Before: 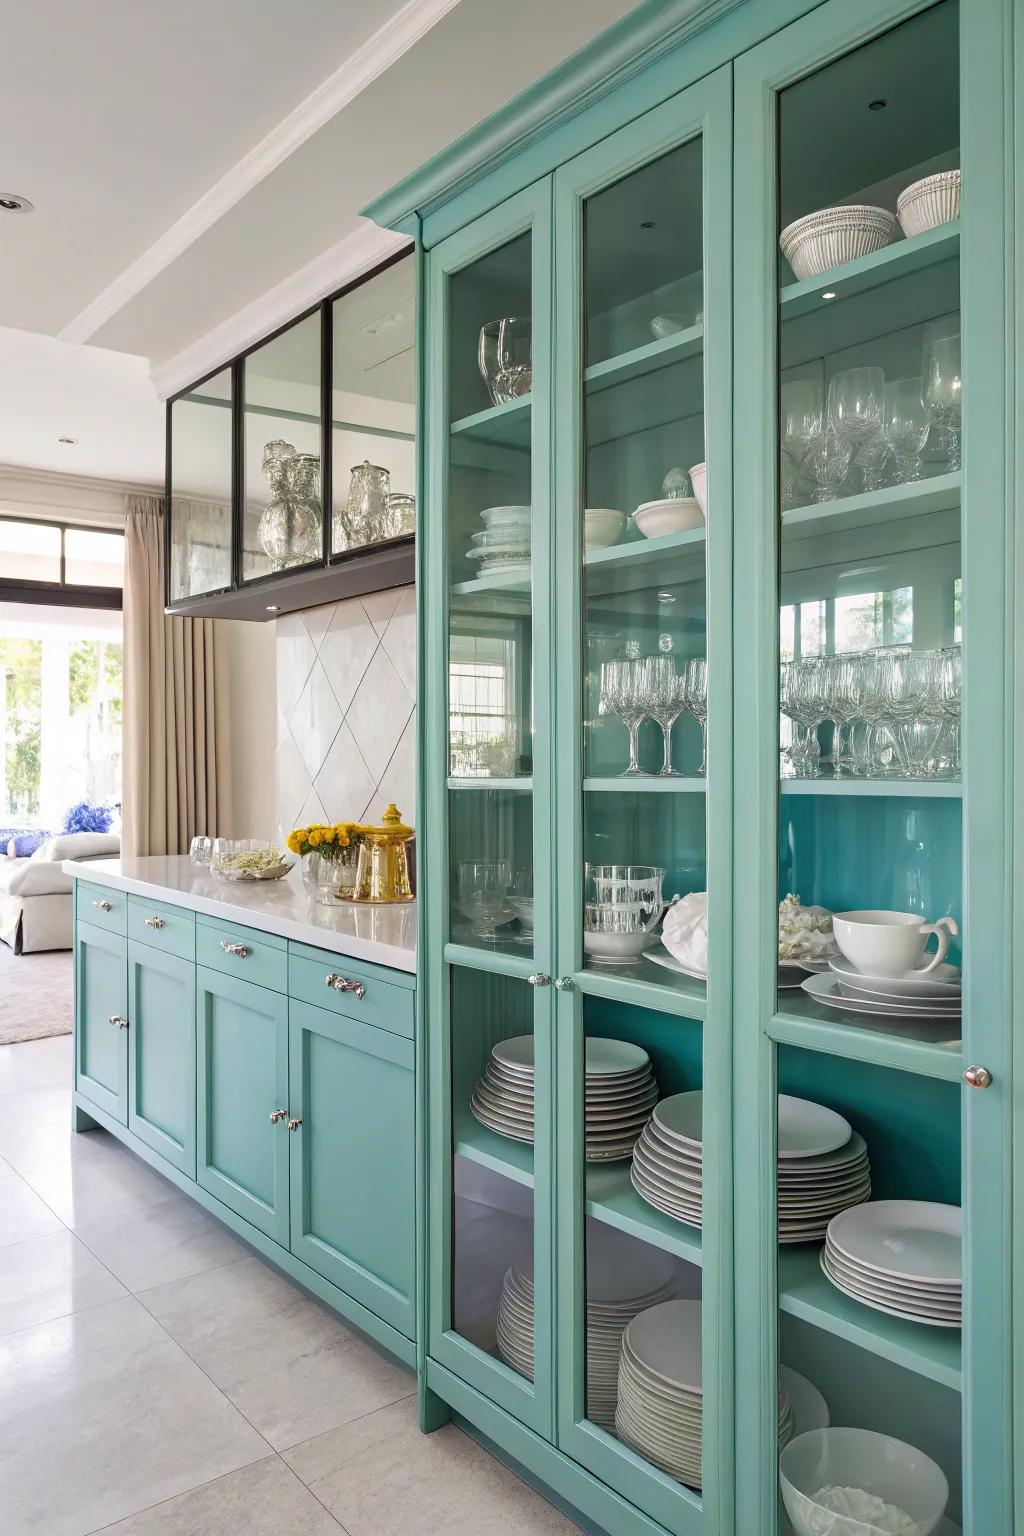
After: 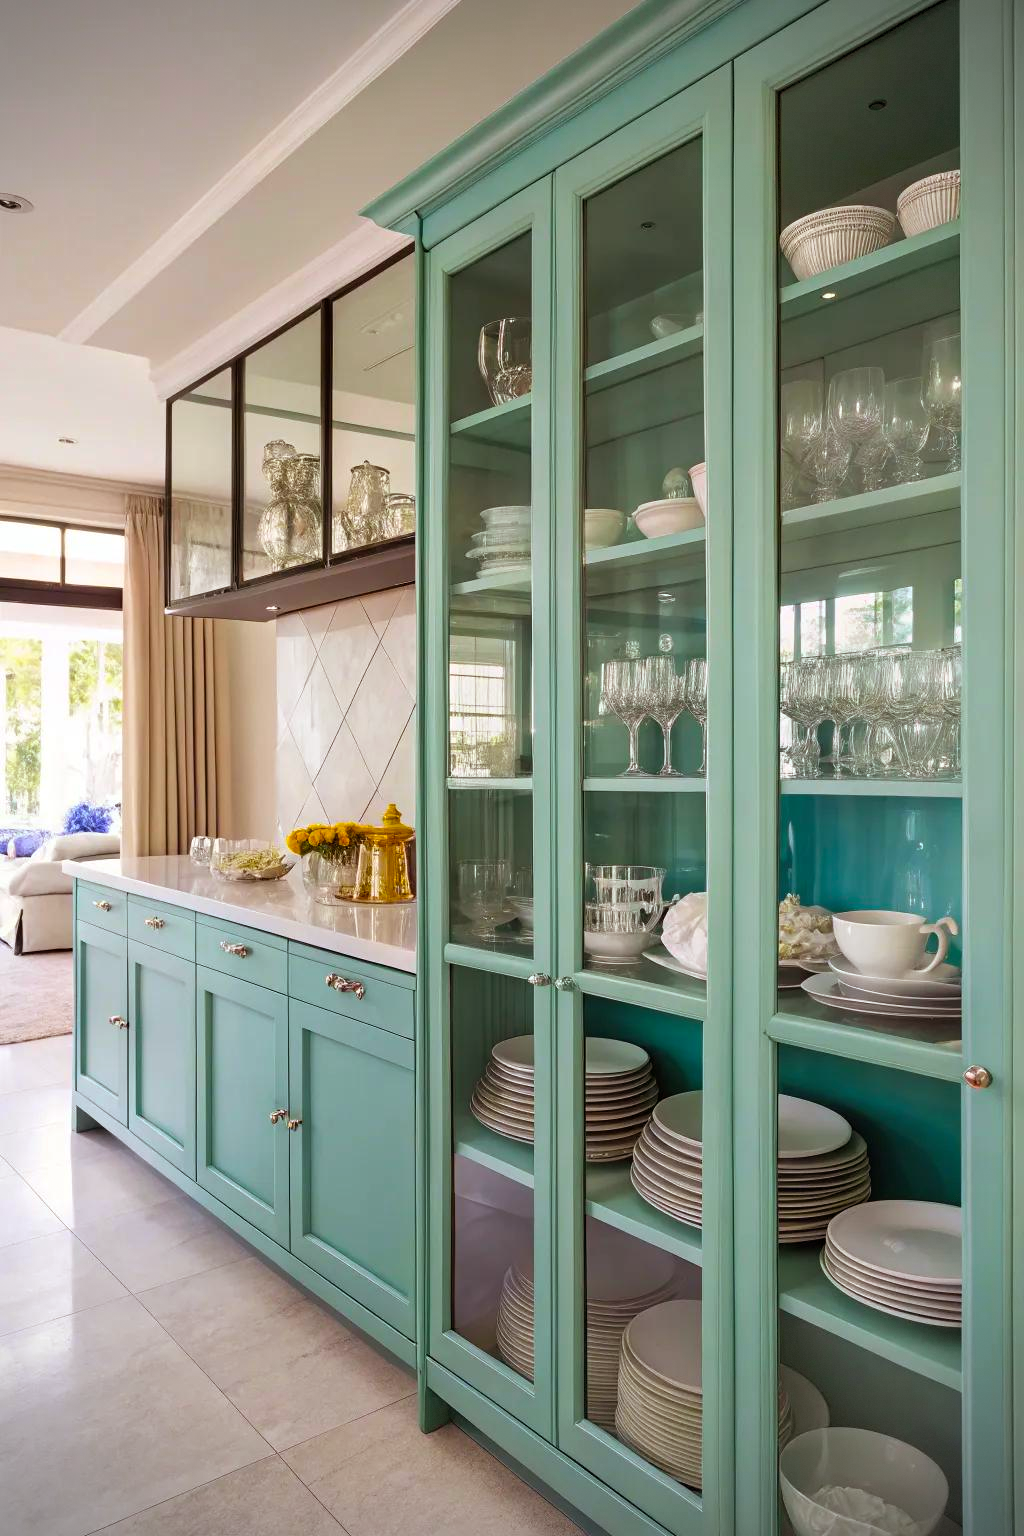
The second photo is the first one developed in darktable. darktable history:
color balance rgb: perceptual saturation grading › global saturation 30%
vignetting: dithering 8-bit output, unbound false
rgb levels: mode RGB, independent channels, levels [[0, 0.5, 1], [0, 0.521, 1], [0, 0.536, 1]]
